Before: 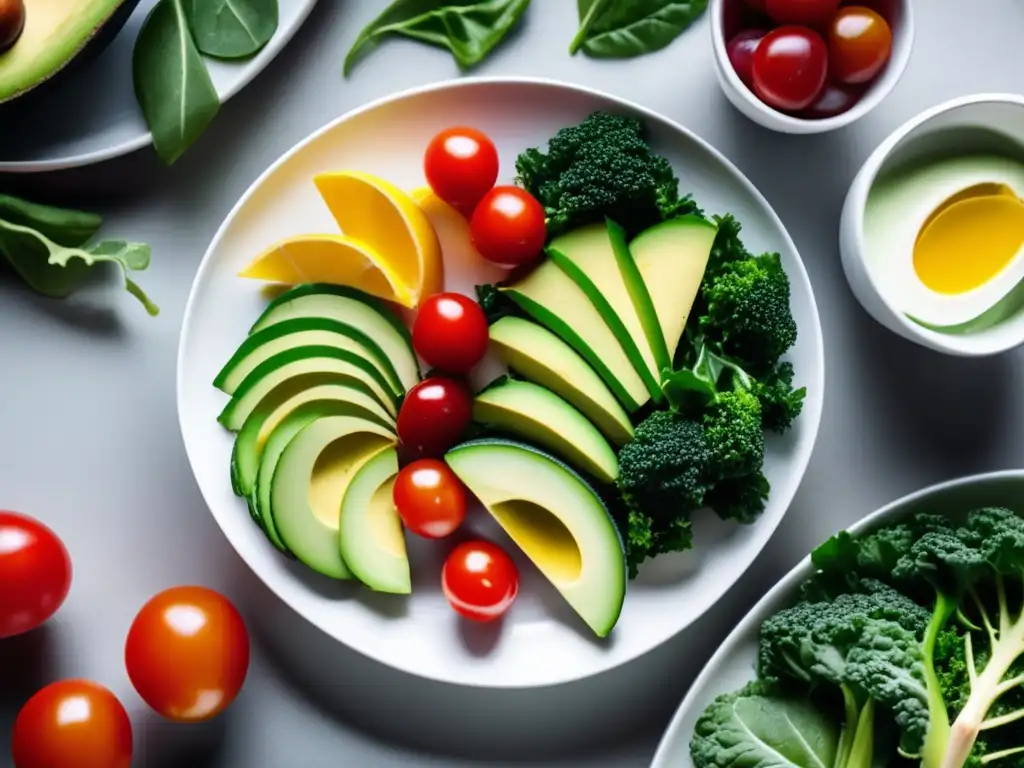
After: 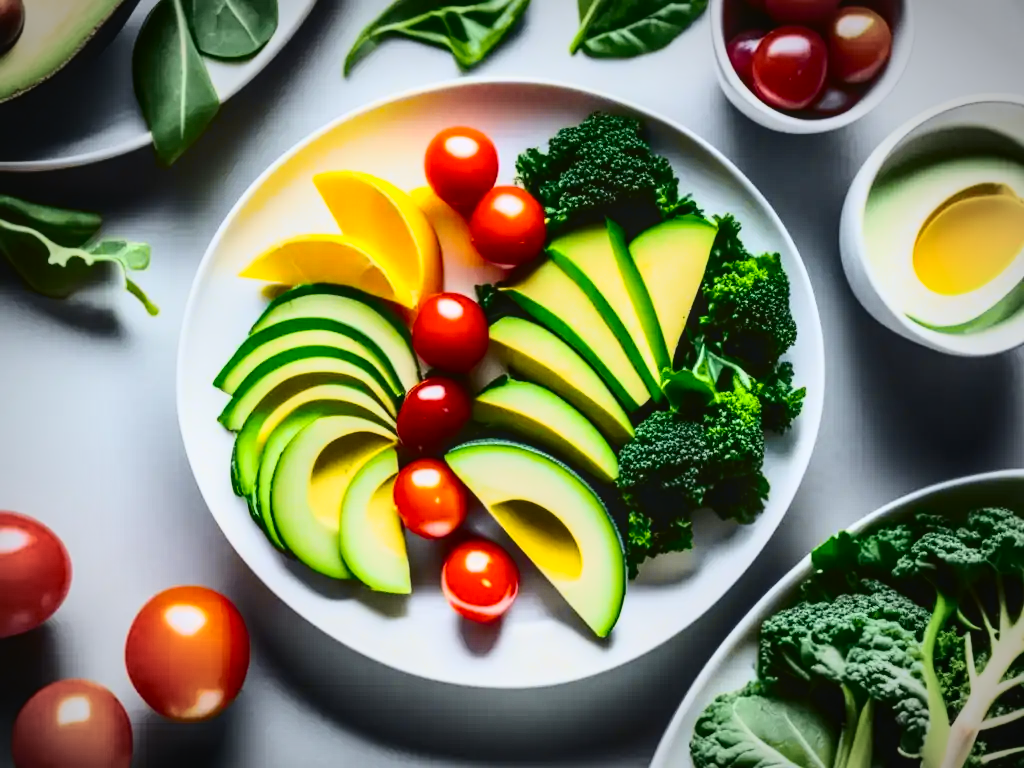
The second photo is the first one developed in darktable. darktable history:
vignetting: automatic ratio true
tone curve: curves: ch0 [(0.003, 0.023) (0.071, 0.052) (0.249, 0.201) (0.466, 0.557) (0.625, 0.761) (0.783, 0.9) (0.994, 0.968)]; ch1 [(0, 0) (0.262, 0.227) (0.417, 0.386) (0.469, 0.467) (0.502, 0.498) (0.531, 0.521) (0.576, 0.586) (0.612, 0.634) (0.634, 0.68) (0.686, 0.728) (0.994, 0.987)]; ch2 [(0, 0) (0.262, 0.188) (0.385, 0.353) (0.427, 0.424) (0.495, 0.493) (0.518, 0.544) (0.55, 0.579) (0.595, 0.621) (0.644, 0.748) (1, 1)], color space Lab, independent channels, preserve colors none
local contrast: on, module defaults
